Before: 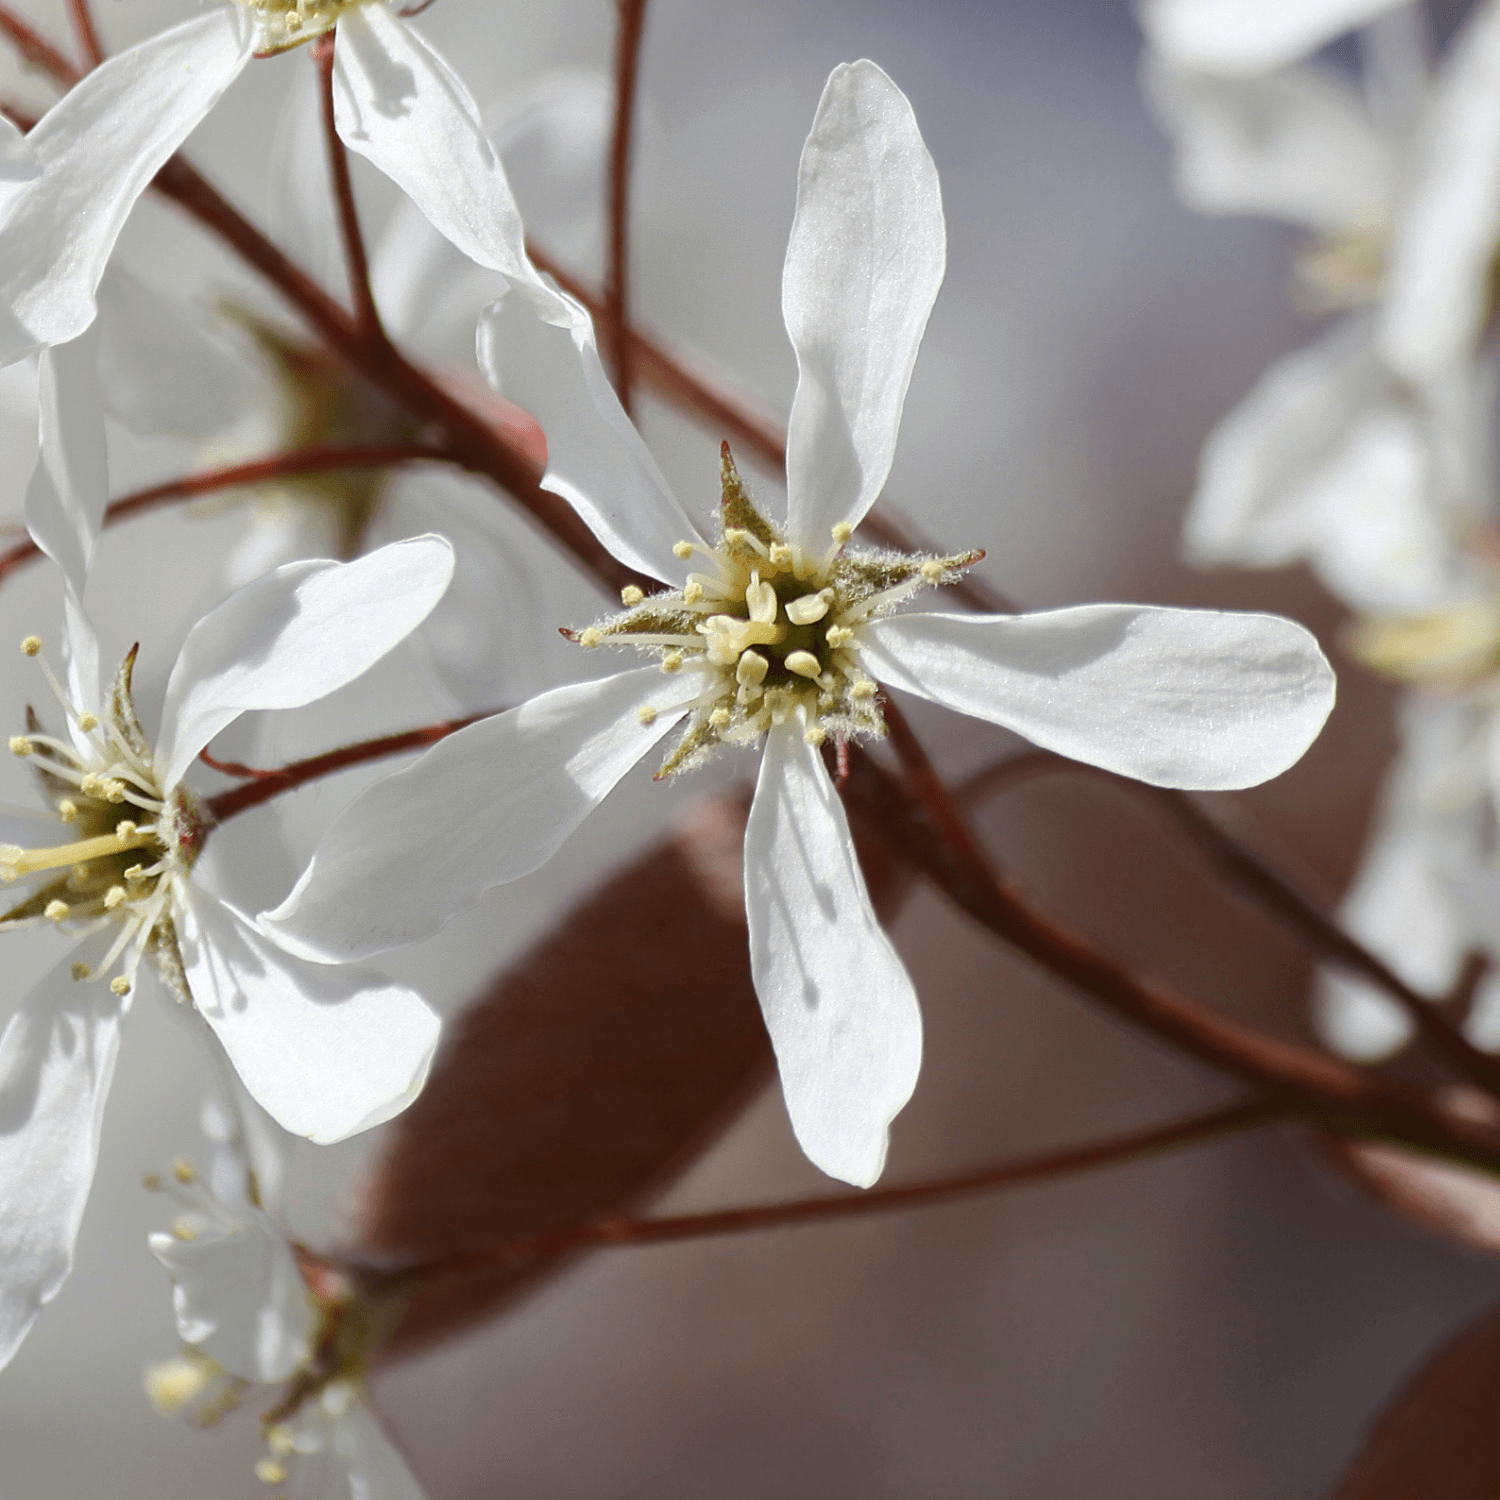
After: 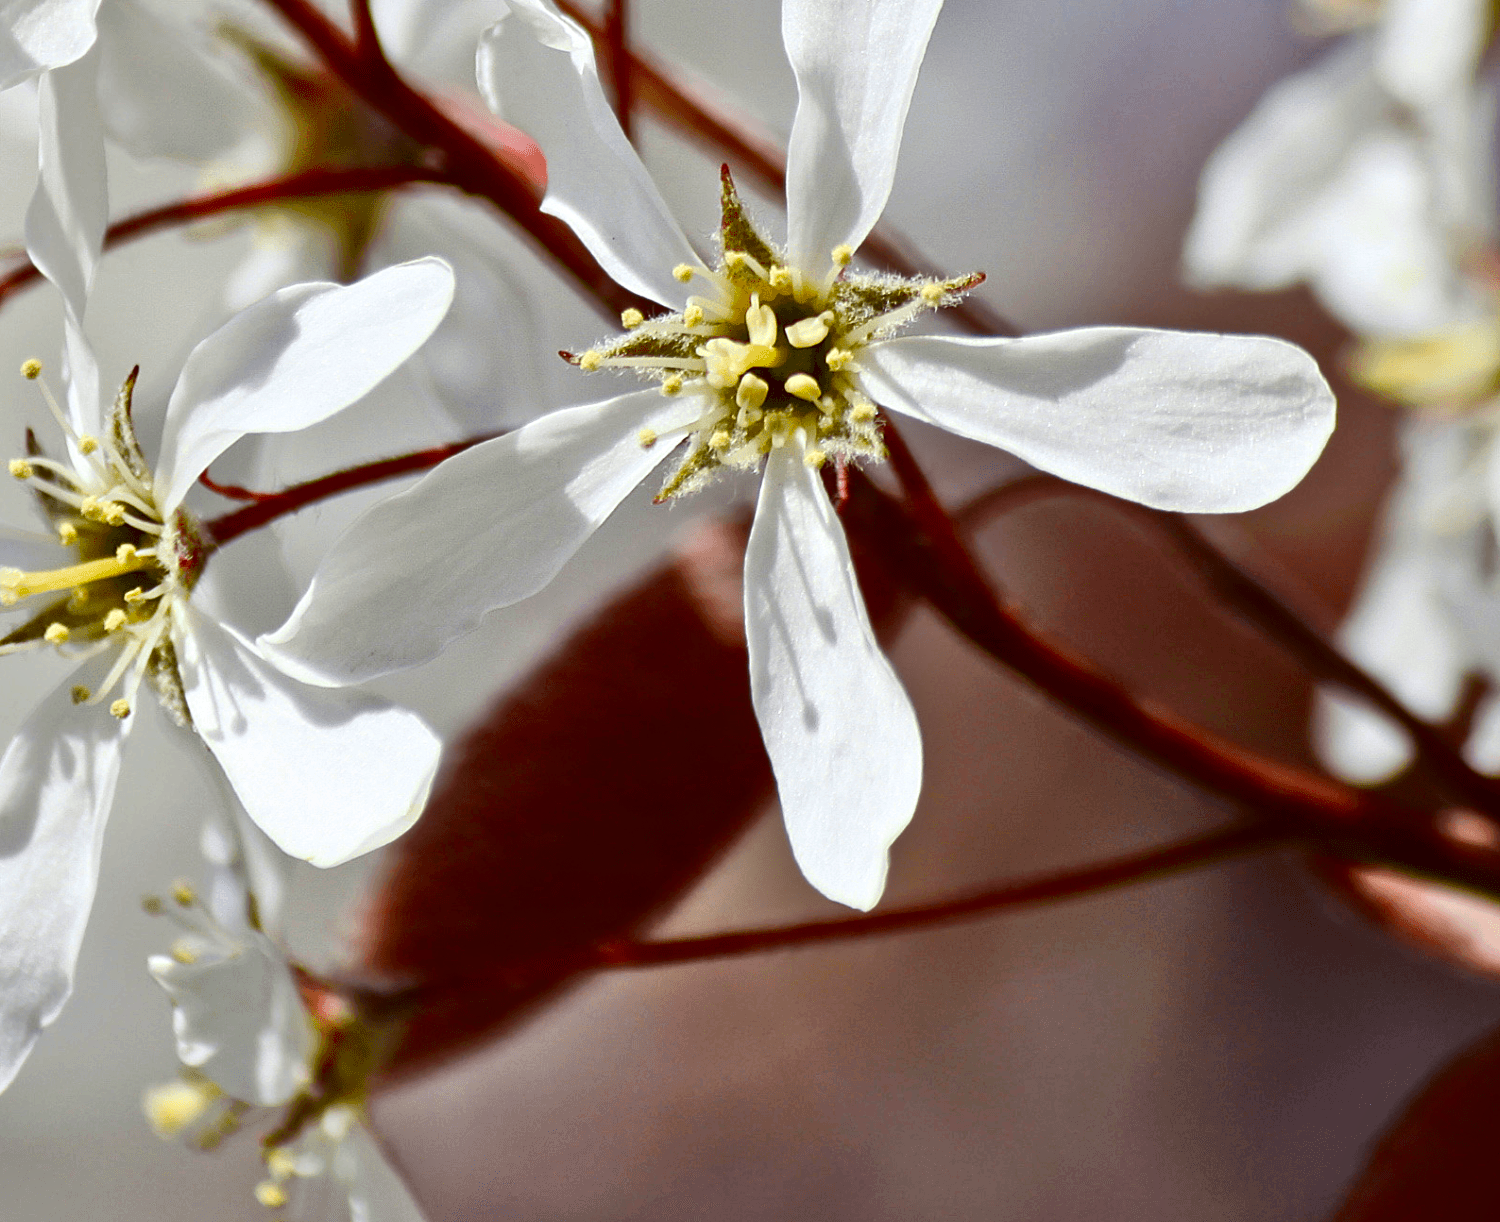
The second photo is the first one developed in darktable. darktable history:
crop and rotate: top 18.507%
contrast brightness saturation: contrast 0.24, brightness -0.24, saturation 0.14
tone equalizer: -7 EV 0.15 EV, -6 EV 0.6 EV, -5 EV 1.15 EV, -4 EV 1.33 EV, -3 EV 1.15 EV, -2 EV 0.6 EV, -1 EV 0.15 EV, mask exposure compensation -0.5 EV
color balance rgb: perceptual saturation grading › global saturation 20%, global vibrance 20%
